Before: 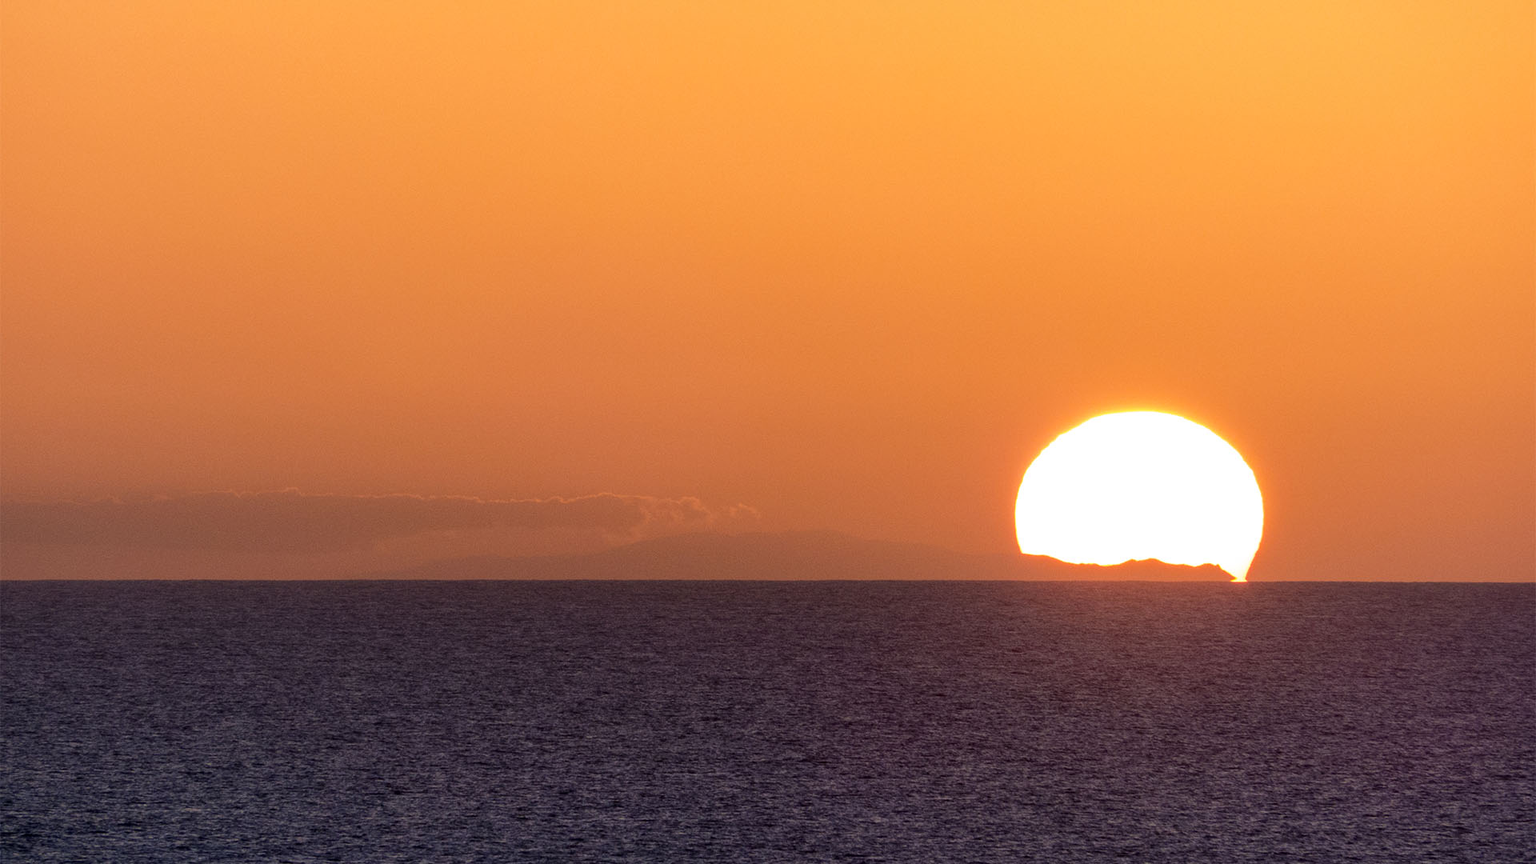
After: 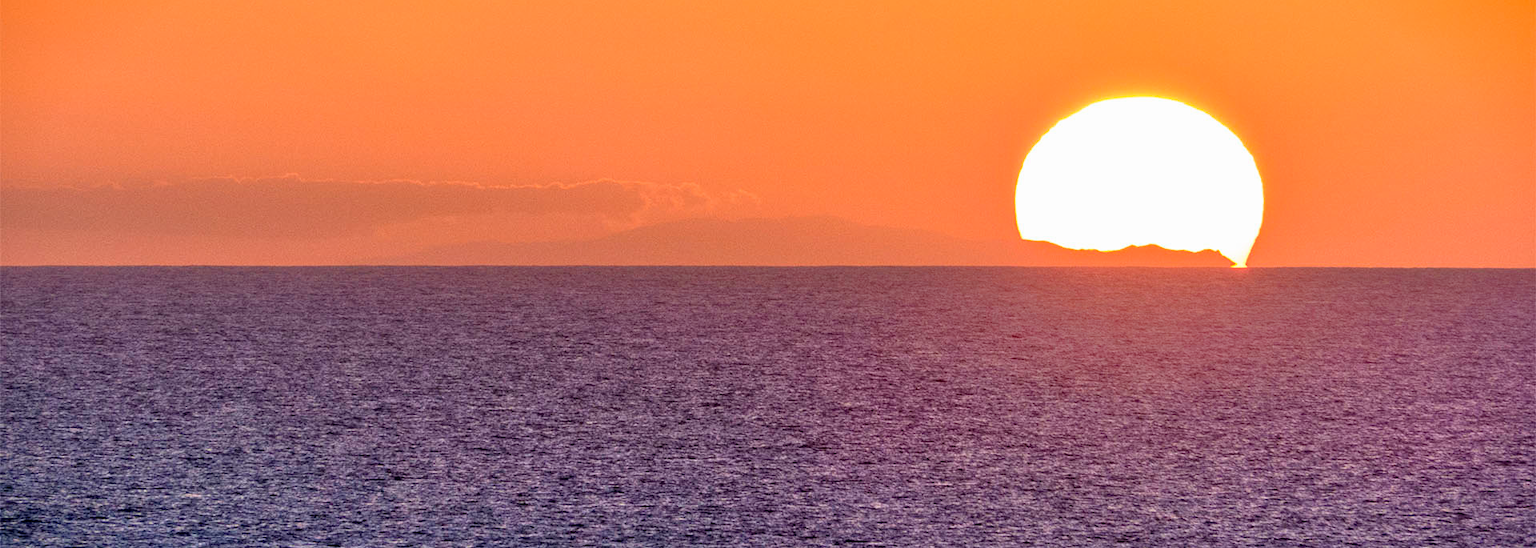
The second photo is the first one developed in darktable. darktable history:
tone equalizer: -8 EV 2 EV, -7 EV 2 EV, -6 EV 2 EV, -5 EV 2 EV, -4 EV 2 EV, -3 EV 1.5 EV, -2 EV 1 EV, -1 EV 0.5 EV
crop and rotate: top 36.435%
vignetting: fall-off start 98.29%, fall-off radius 100%, brightness -1, saturation 0.5, width/height ratio 1.428
